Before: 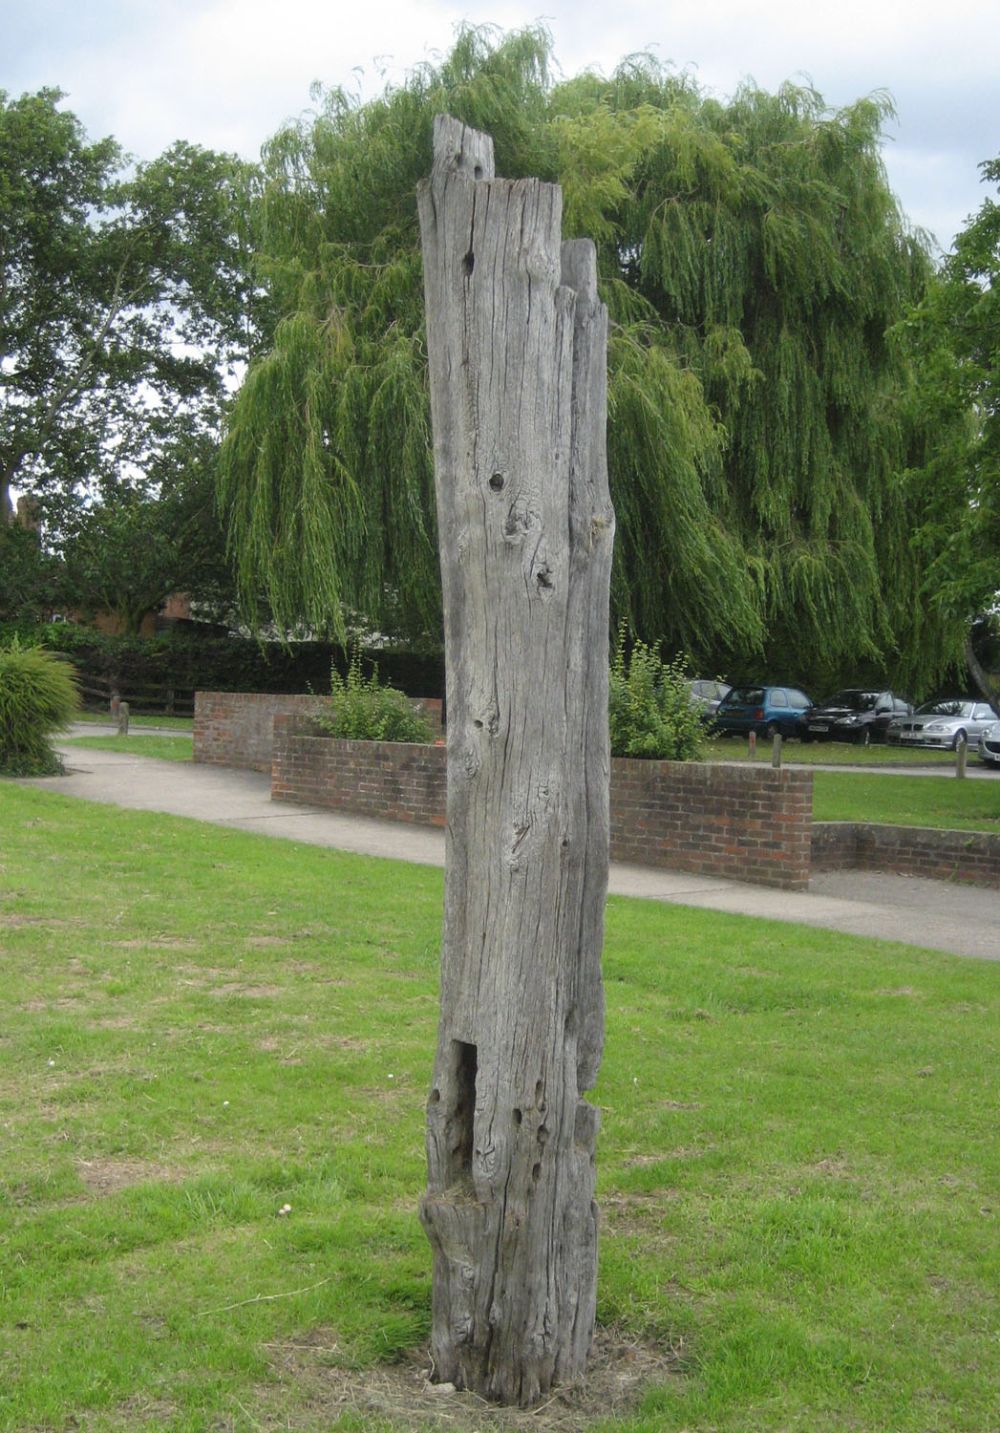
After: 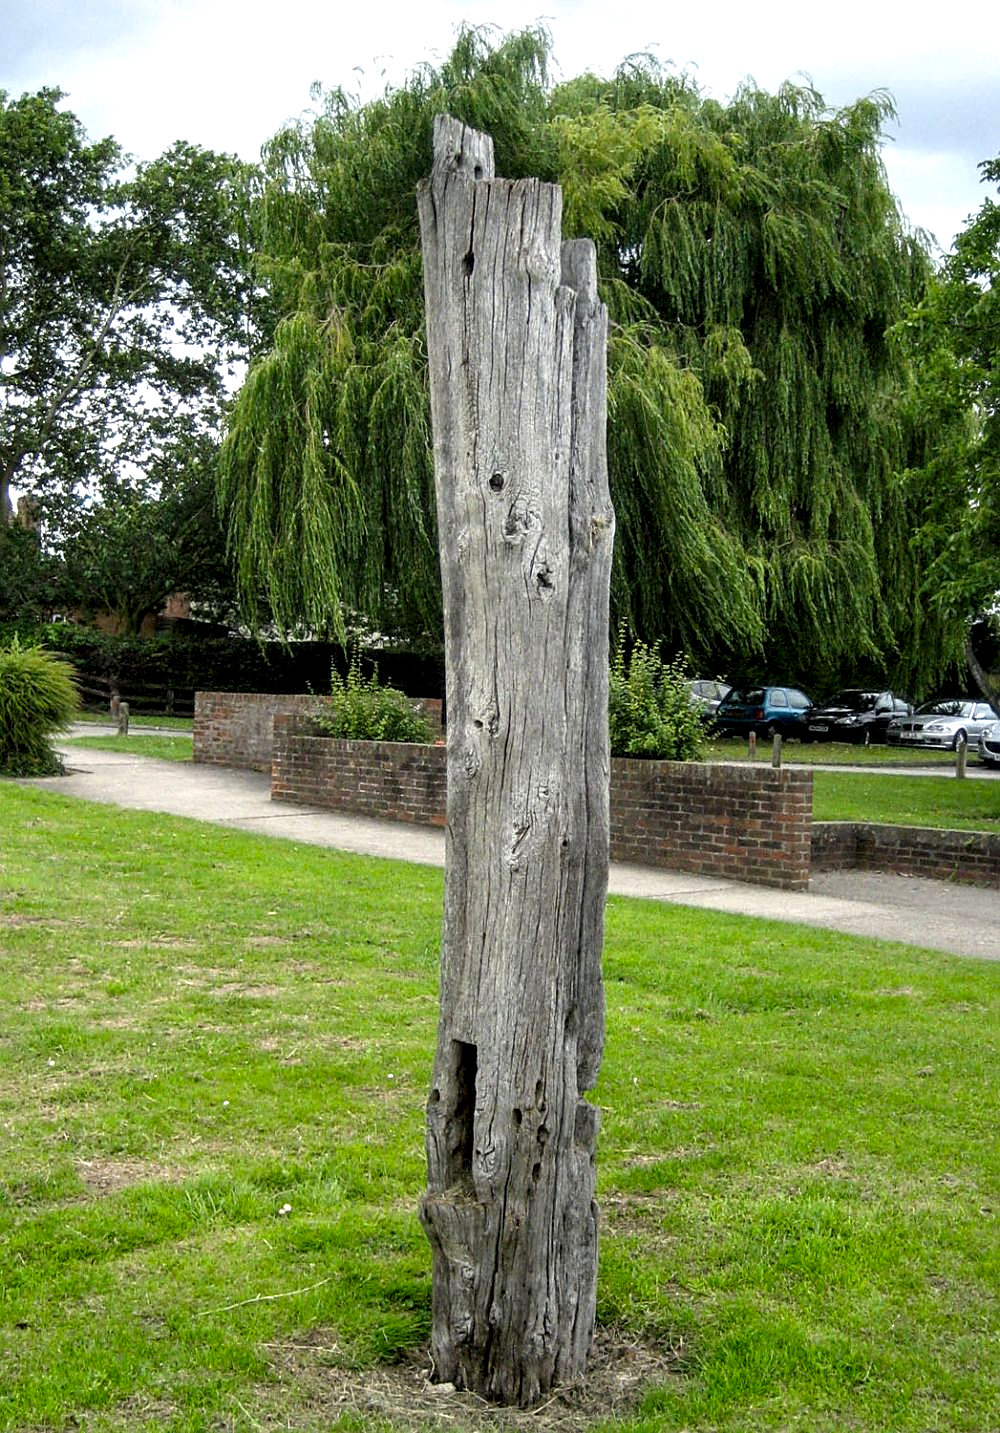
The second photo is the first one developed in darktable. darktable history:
color balance: output saturation 120%
local contrast: highlights 80%, shadows 57%, detail 175%, midtone range 0.602
sharpen: on, module defaults
